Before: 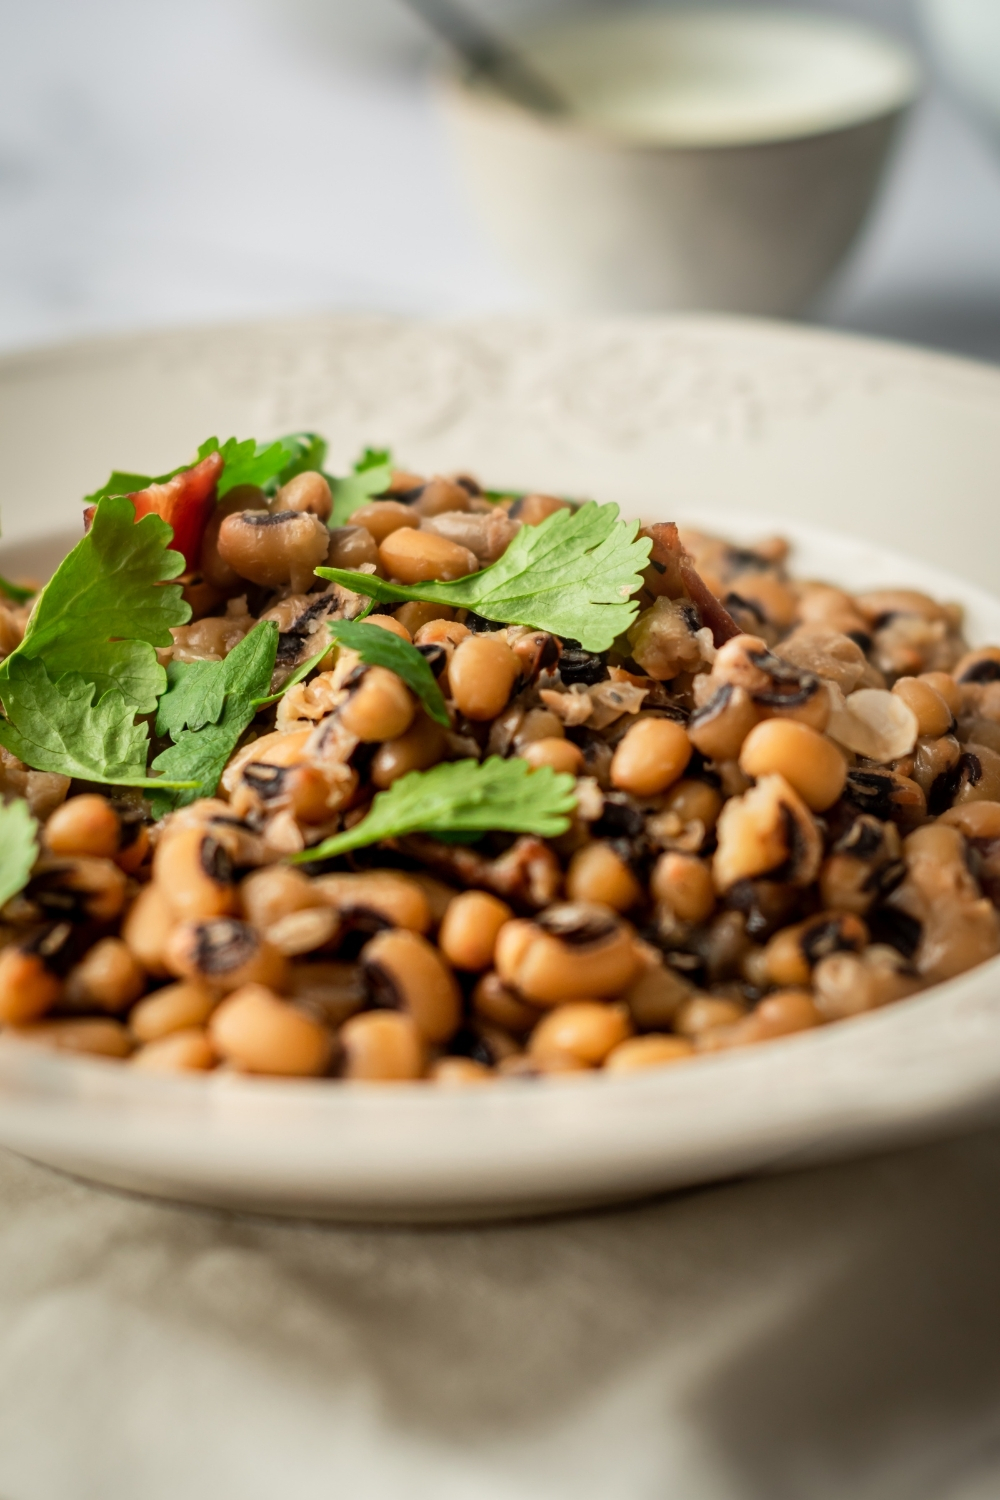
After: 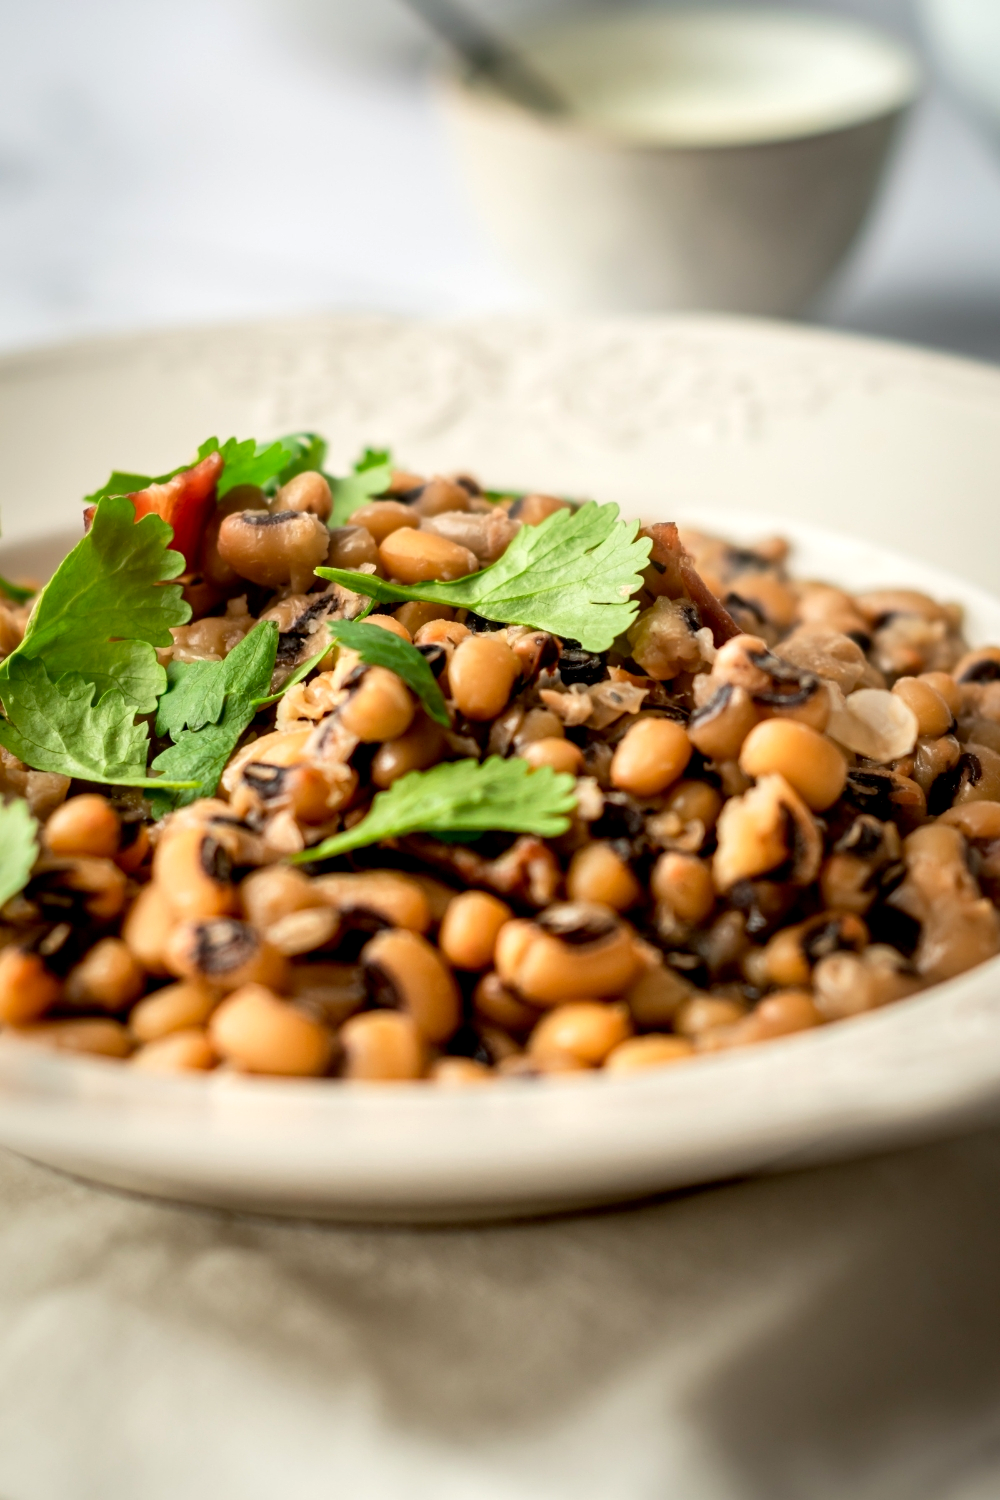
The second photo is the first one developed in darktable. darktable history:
exposure: black level correction 0.005, exposure 0.283 EV, compensate highlight preservation false
